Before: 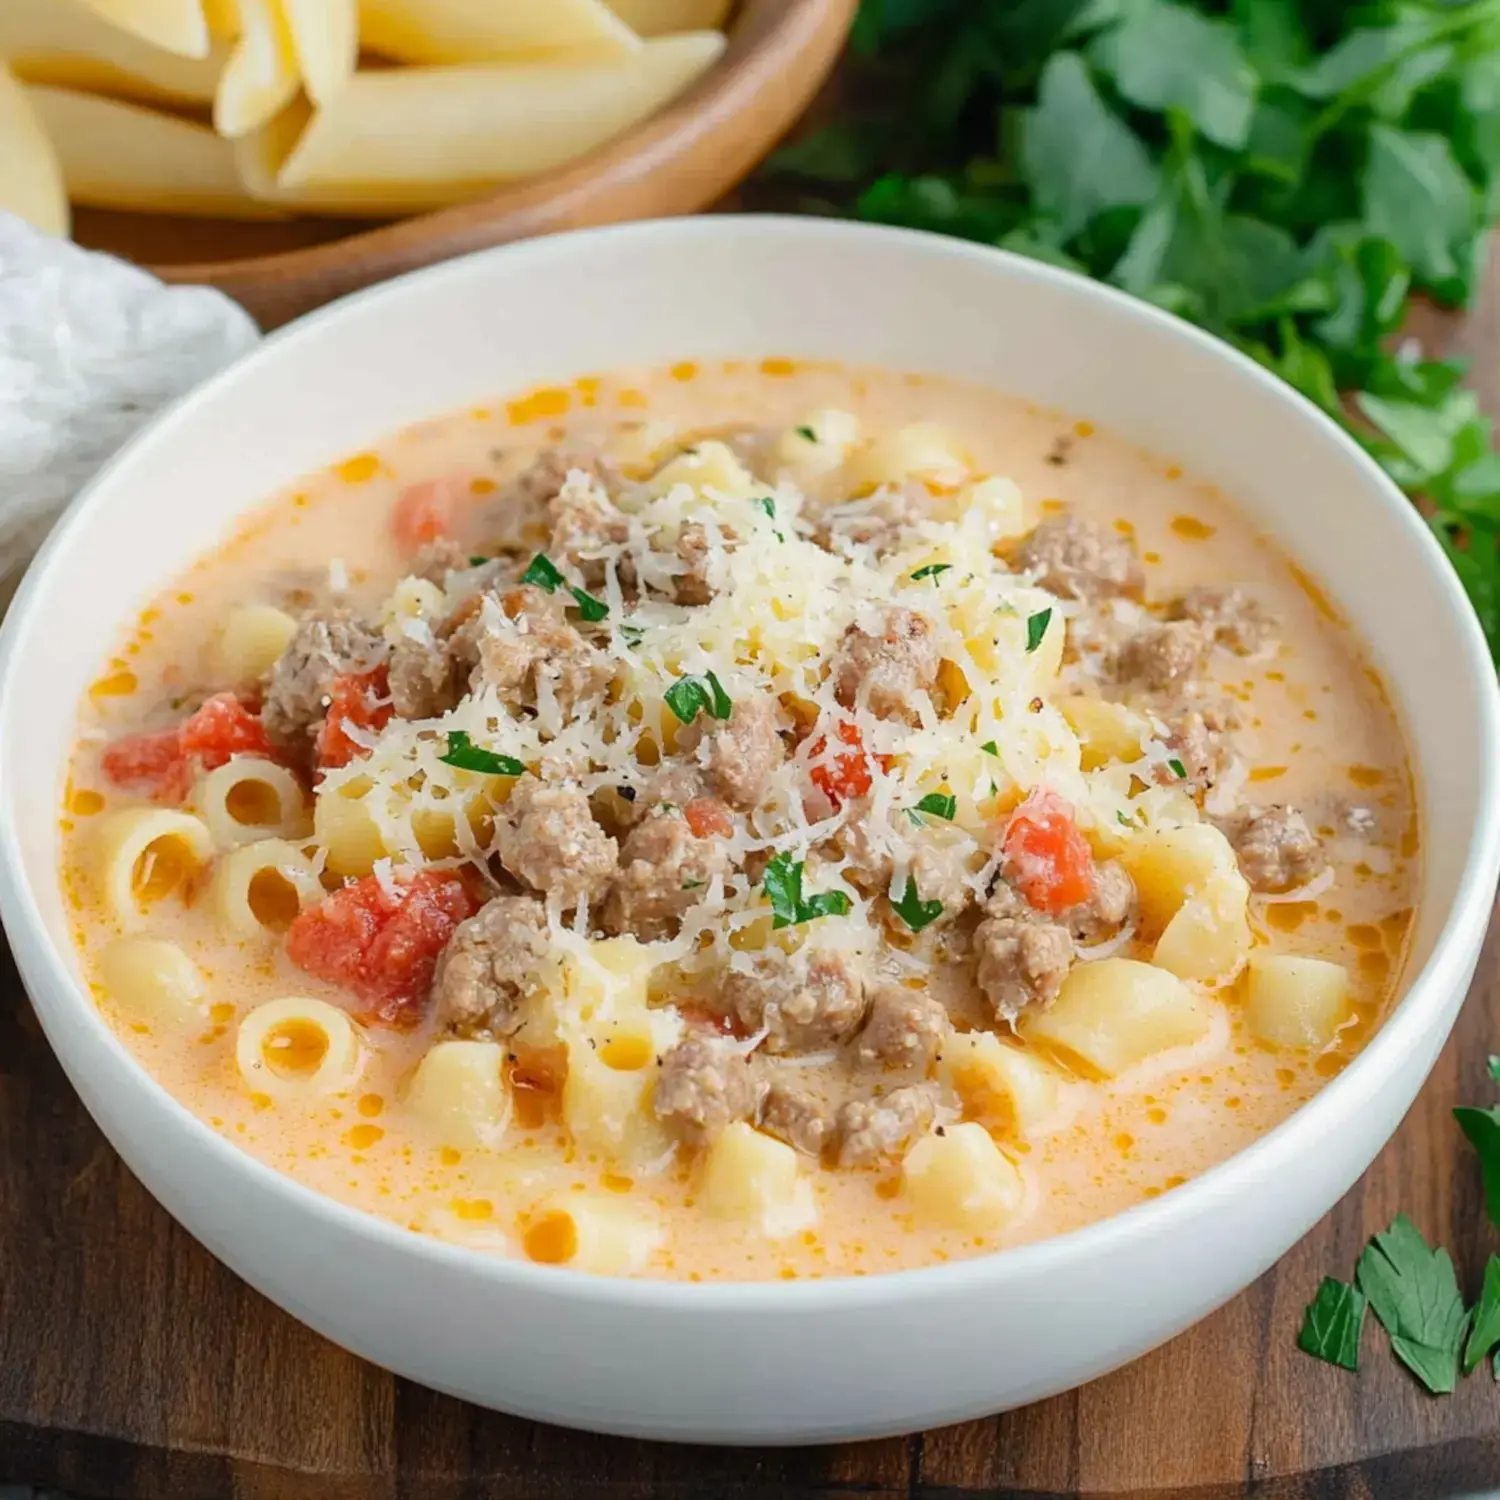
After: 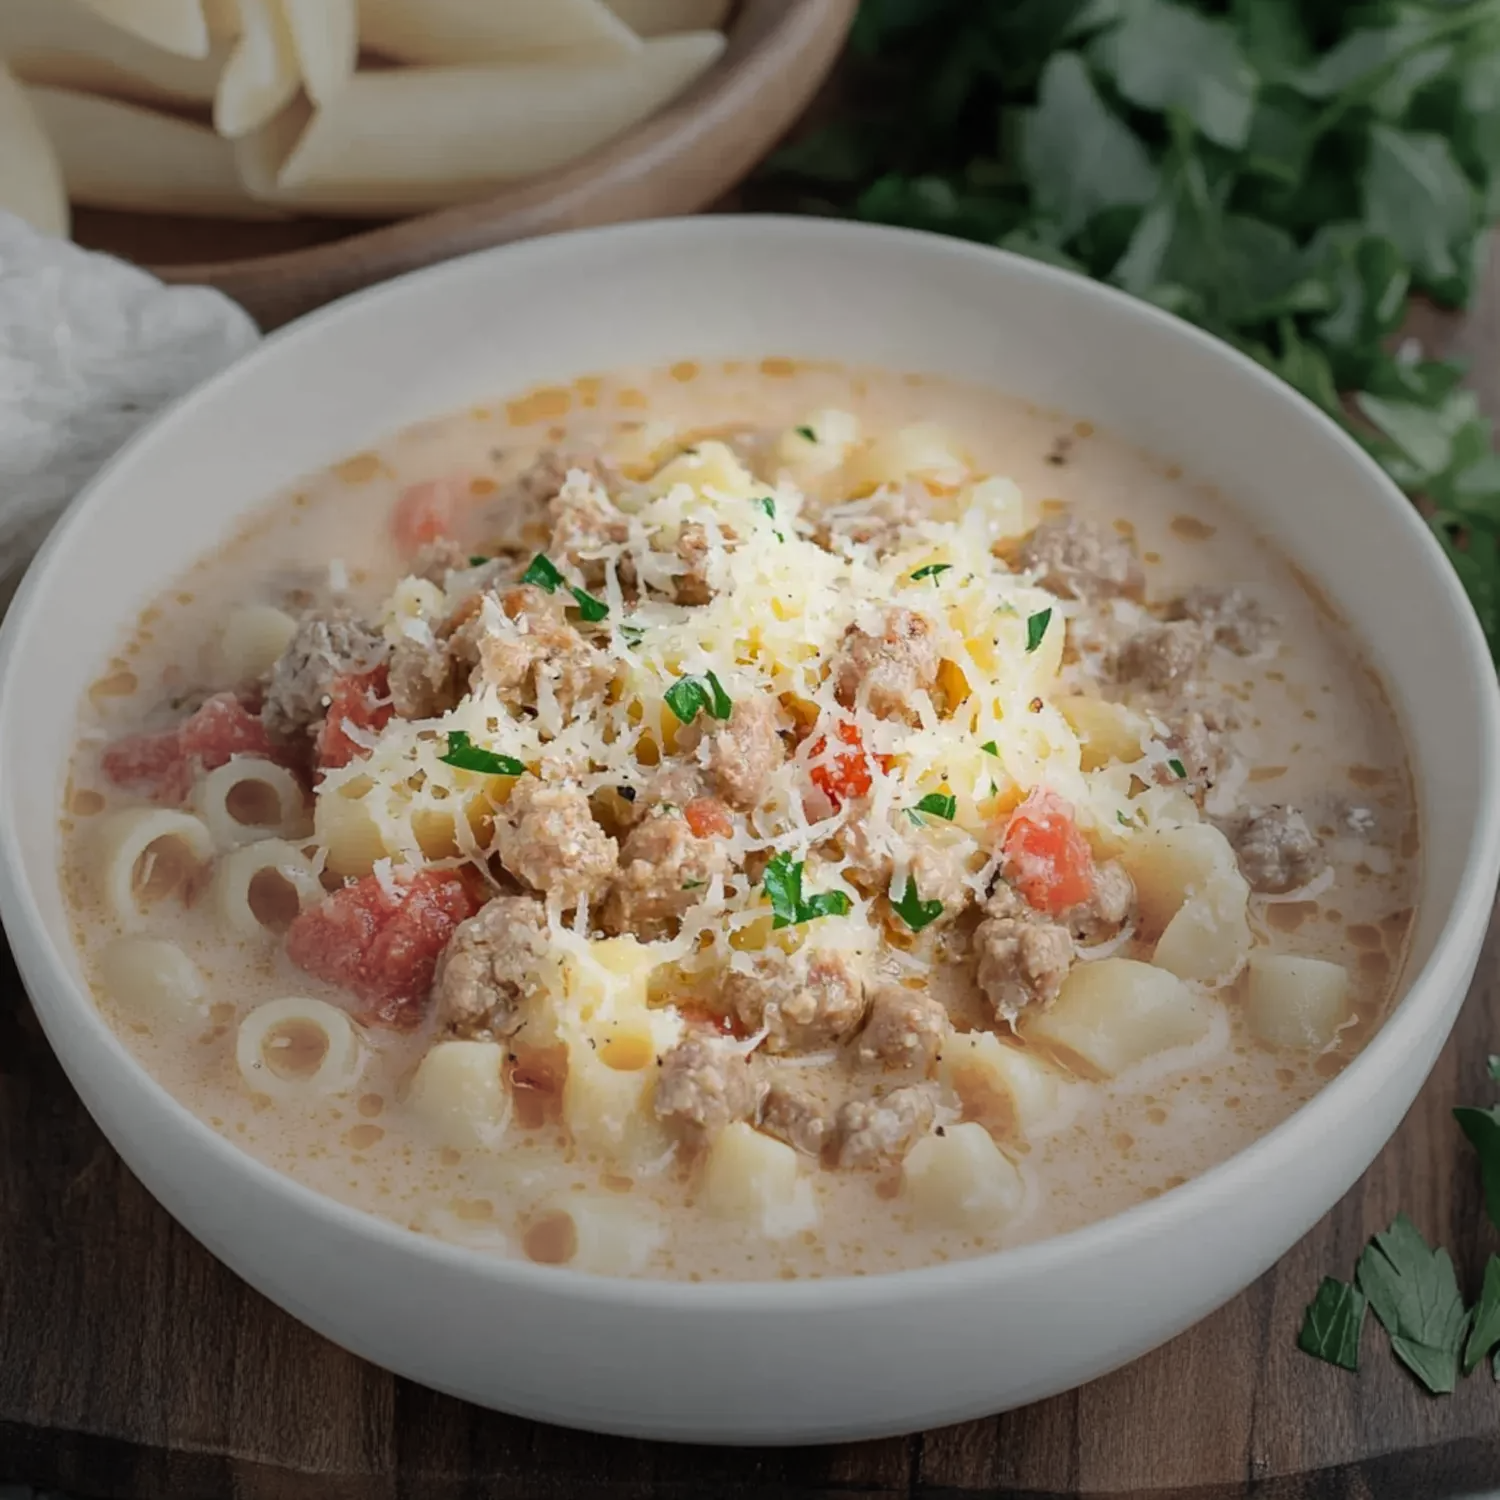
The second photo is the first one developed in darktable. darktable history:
vignetting: fall-off start 31.28%, fall-off radius 35.92%, unbound false
